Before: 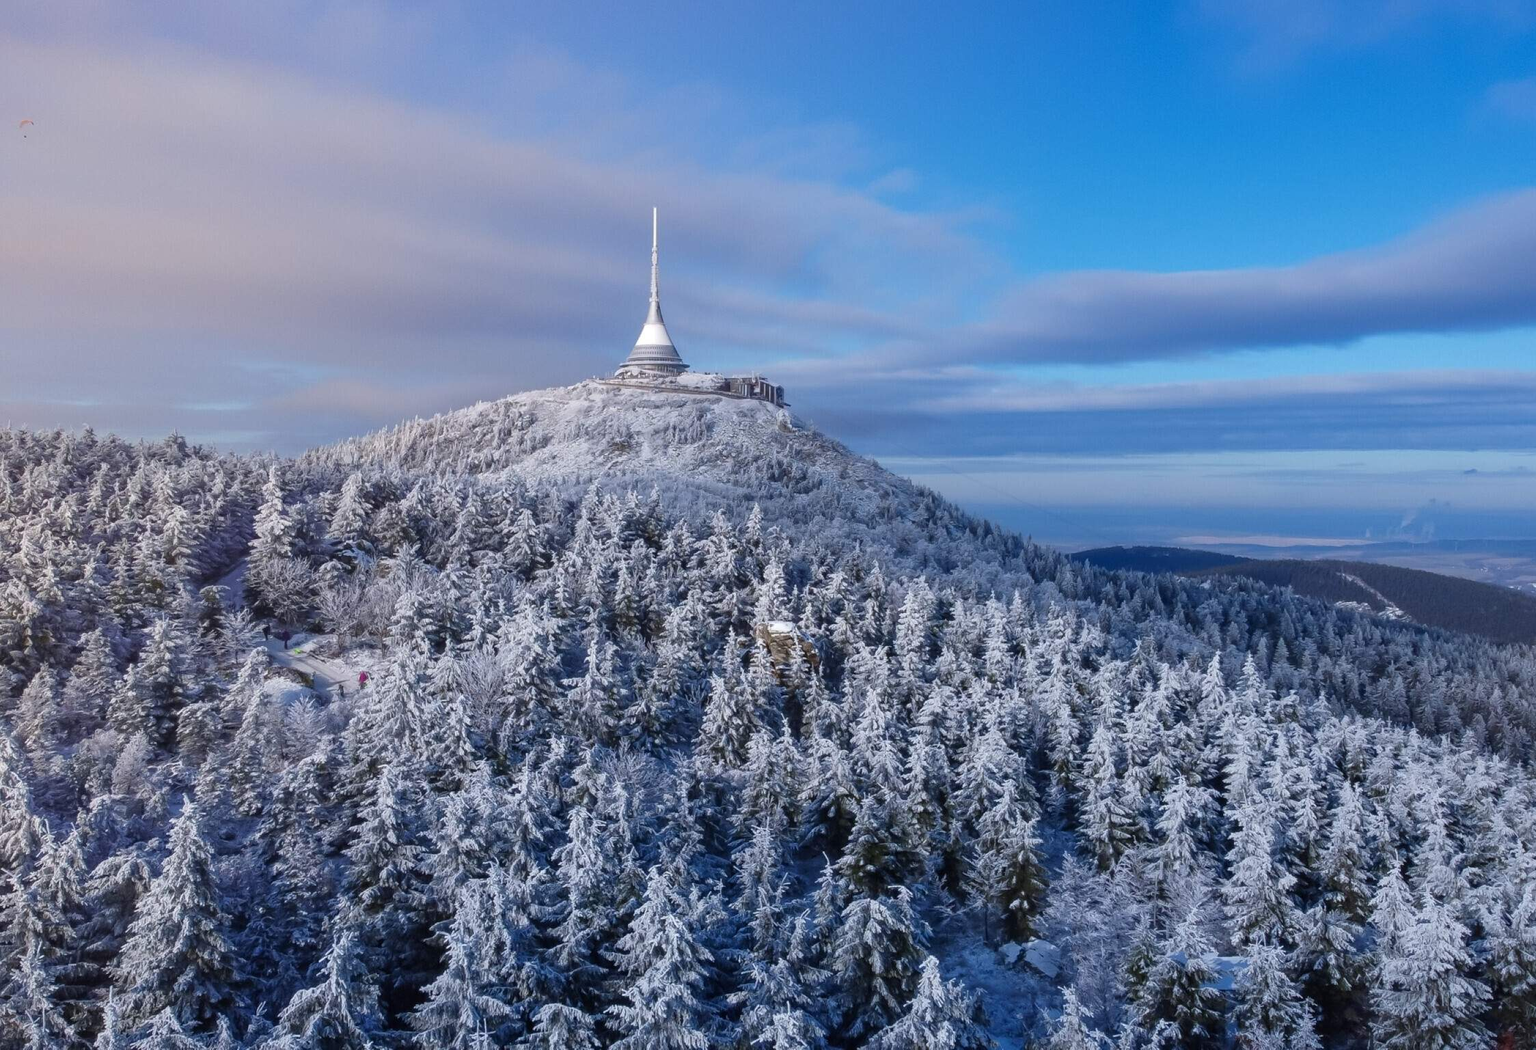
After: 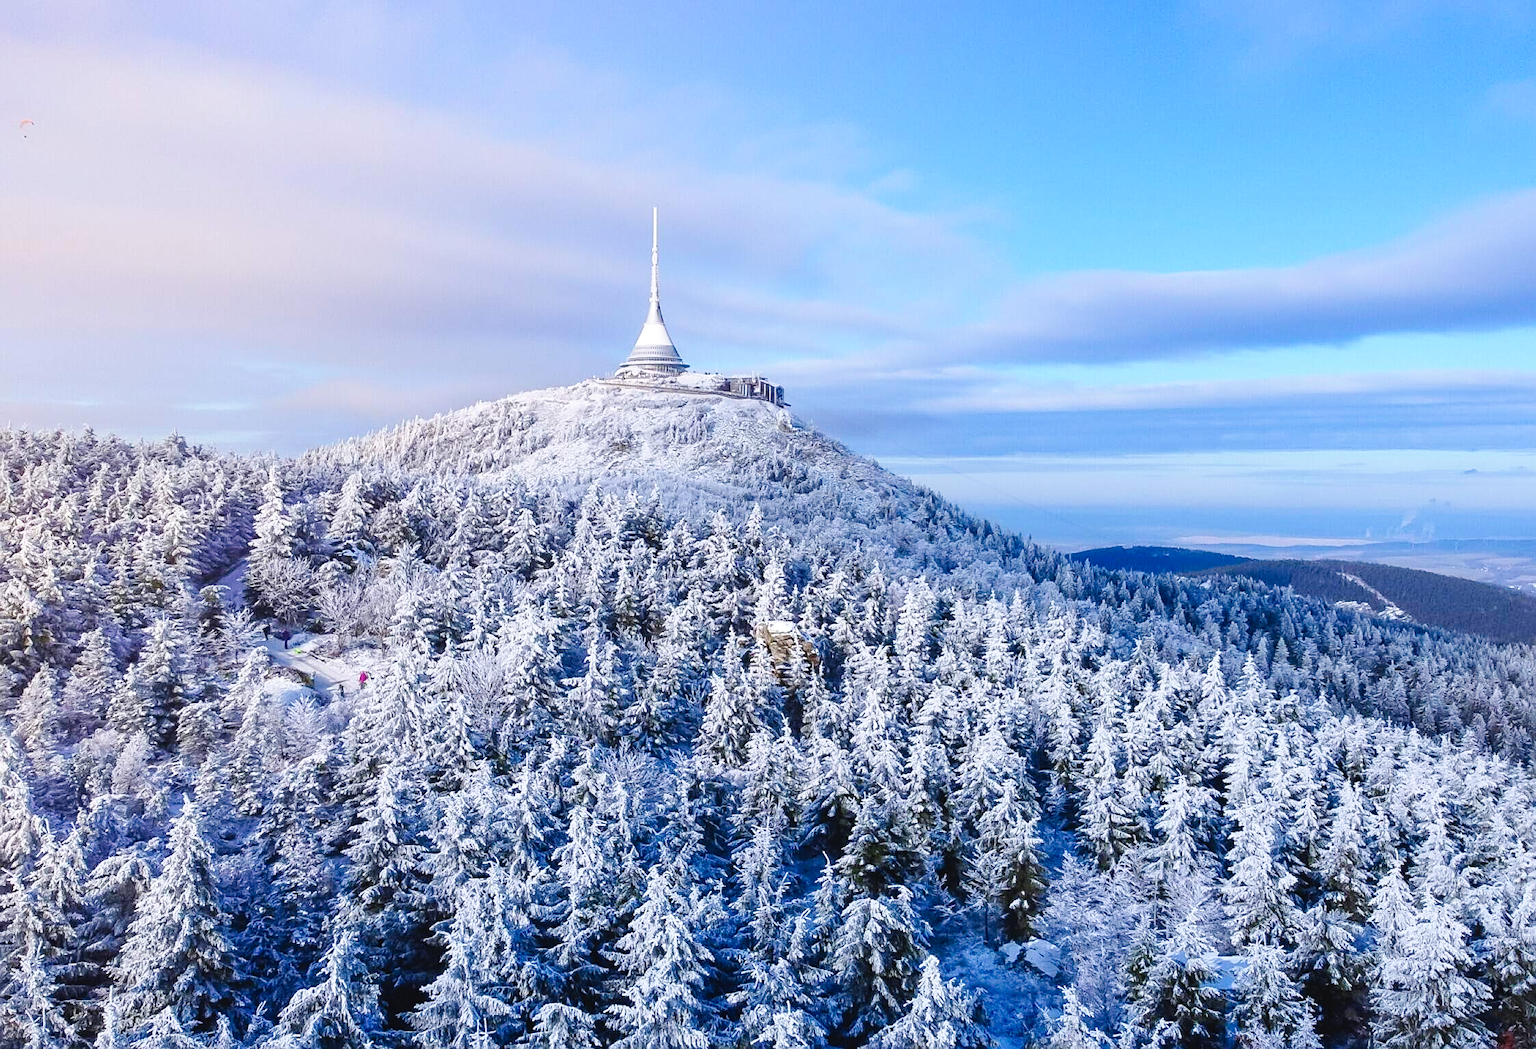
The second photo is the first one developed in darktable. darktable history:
exposure: black level correction 0, exposure 0.2 EV, compensate highlight preservation false
sharpen: on, module defaults
contrast brightness saturation: contrast 0.072, brightness 0.083, saturation 0.178
tone curve: curves: ch0 [(0, 0.023) (0.087, 0.065) (0.184, 0.168) (0.45, 0.54) (0.57, 0.683) (0.722, 0.825) (0.877, 0.948) (1, 1)]; ch1 [(0, 0) (0.388, 0.369) (0.45, 0.43) (0.505, 0.509) (0.534, 0.528) (0.657, 0.655) (1, 1)]; ch2 [(0, 0) (0.314, 0.223) (0.427, 0.405) (0.5, 0.5) (0.55, 0.566) (0.625, 0.657) (1, 1)], preserve colors none
